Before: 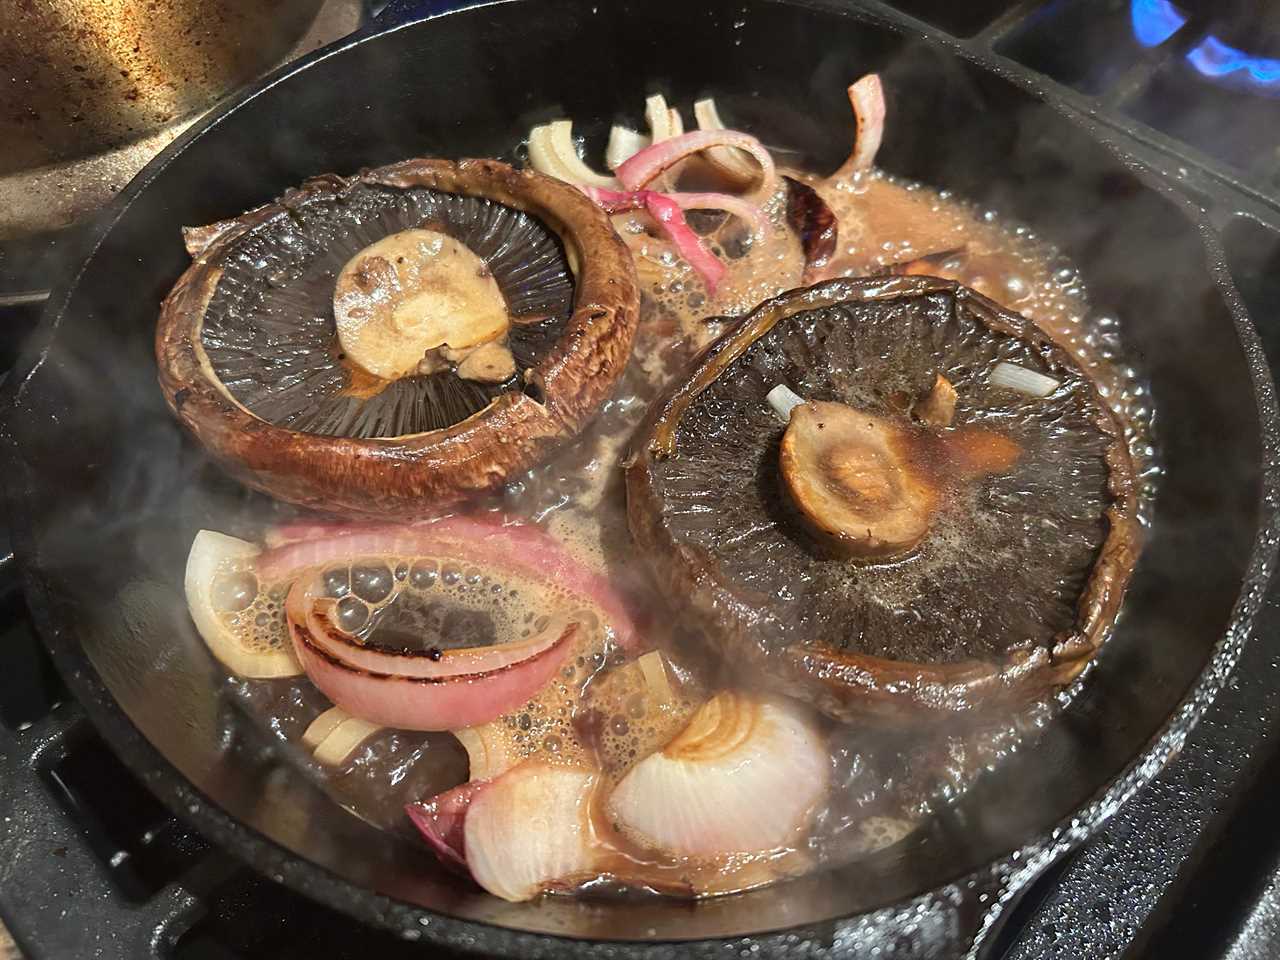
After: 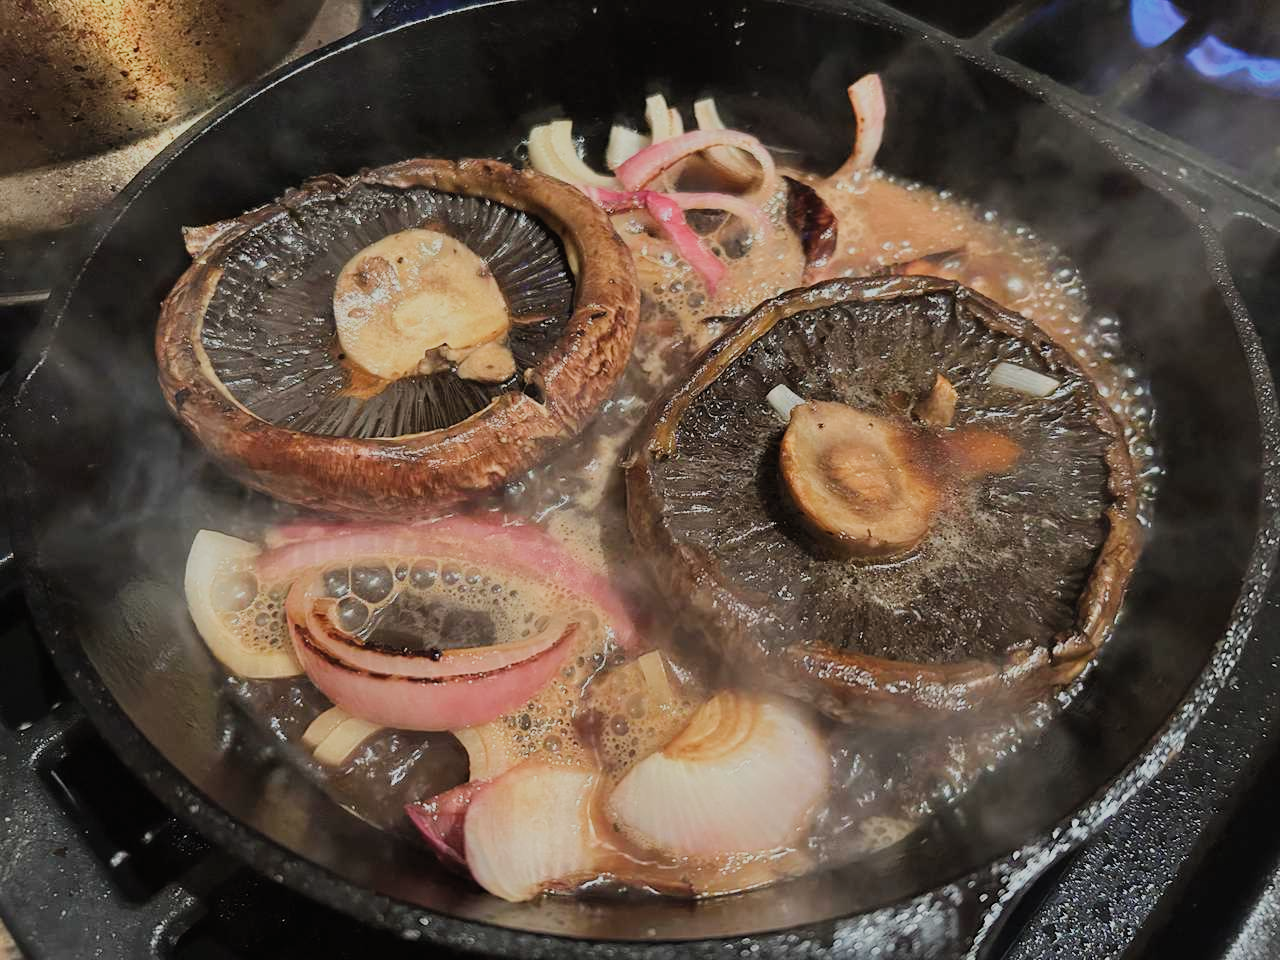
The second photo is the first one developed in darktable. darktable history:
filmic rgb: black relative exposure -8.51 EV, white relative exposure 5.55 EV, hardness 3.37, contrast 1.019, color science v5 (2021), contrast in shadows safe, contrast in highlights safe
